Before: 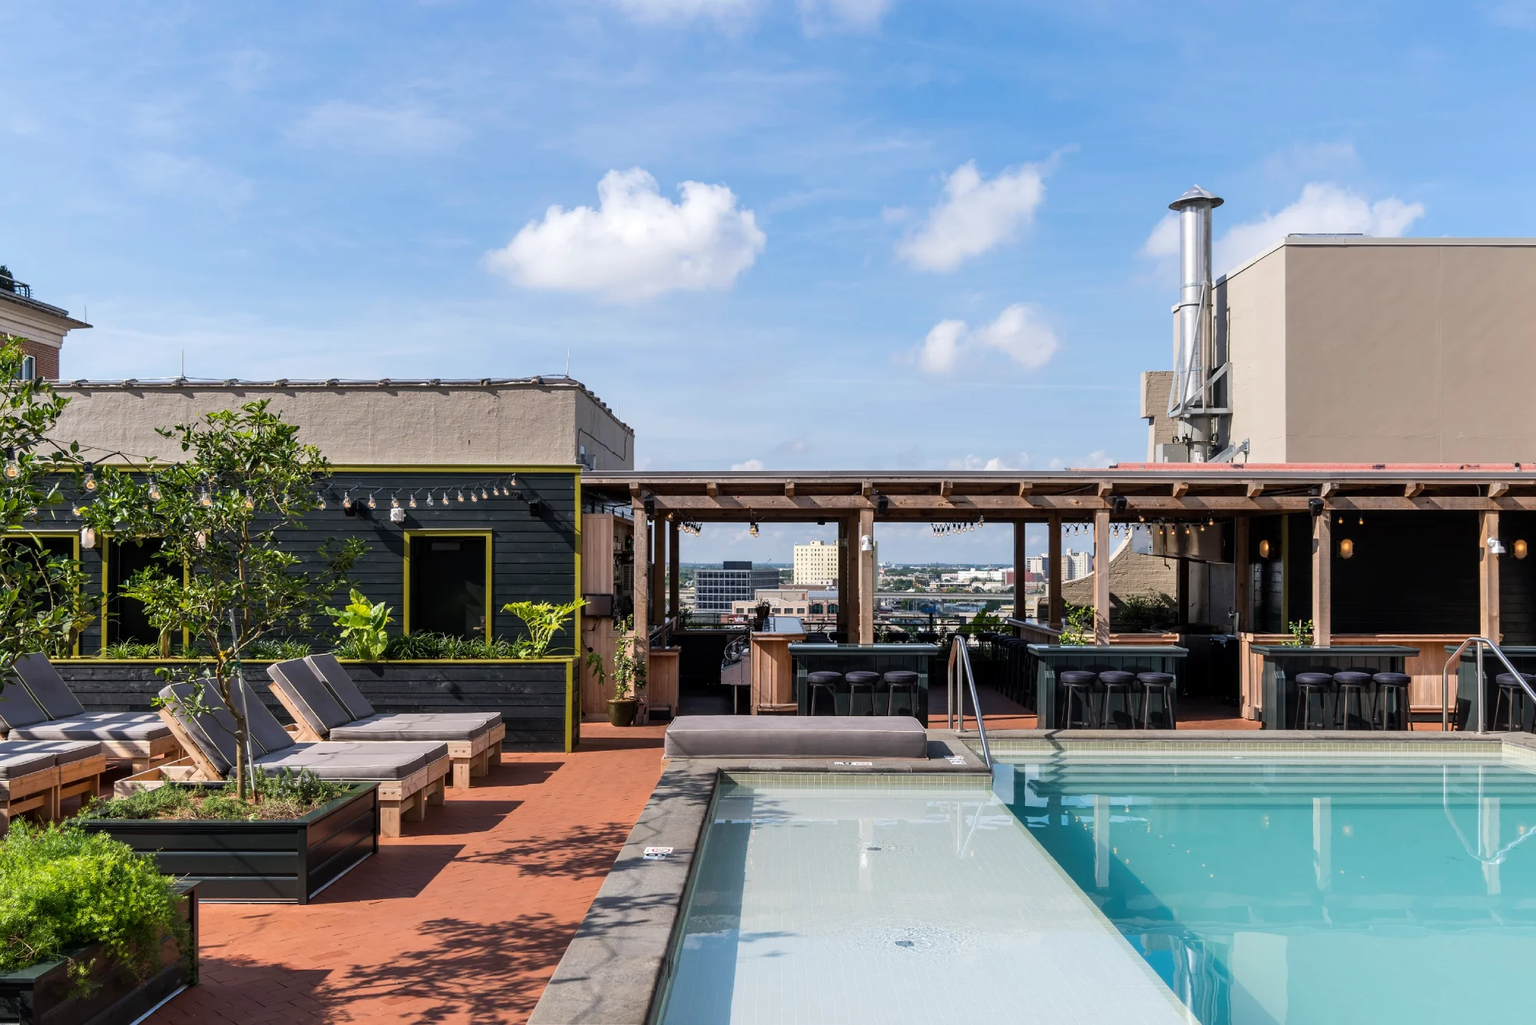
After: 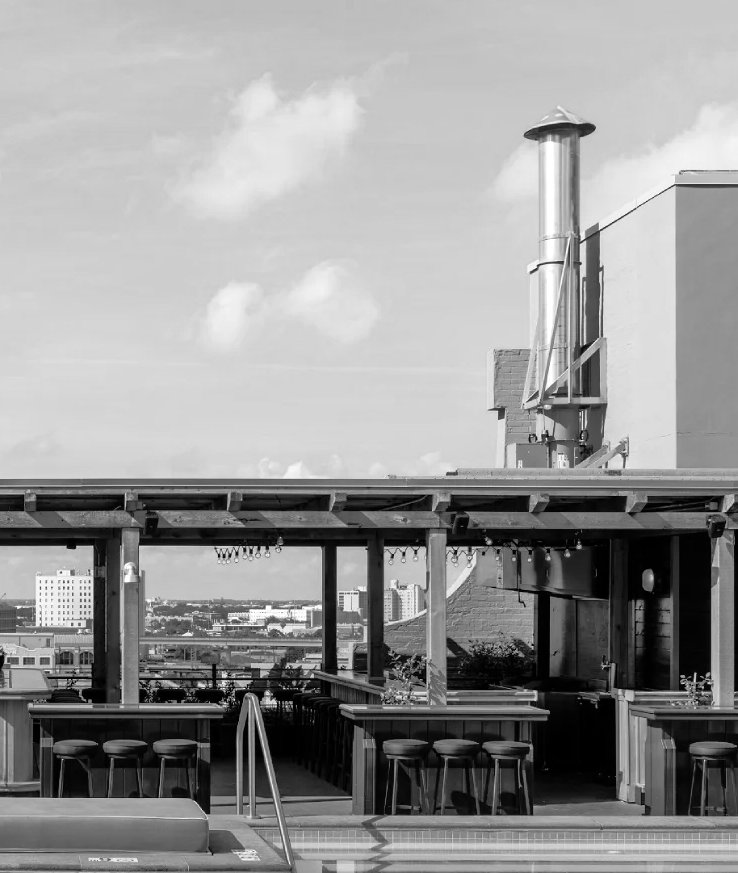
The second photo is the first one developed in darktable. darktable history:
color calibration: output gray [0.21, 0.42, 0.37, 0], gray › normalize channels true, illuminant custom, x 0.344, y 0.36, temperature 5034.82 K, gamut compression 0.029
tone equalizer: -8 EV -0.508 EV, -7 EV -0.282 EV, -6 EV -0.067 EV, -5 EV 0.387 EV, -4 EV 0.991 EV, -3 EV 0.795 EV, -2 EV -0.013 EV, -1 EV 0.136 EV, +0 EV -0.029 EV, mask exposure compensation -0.511 EV
crop and rotate: left 49.9%, top 10.084%, right 13.183%, bottom 24.439%
